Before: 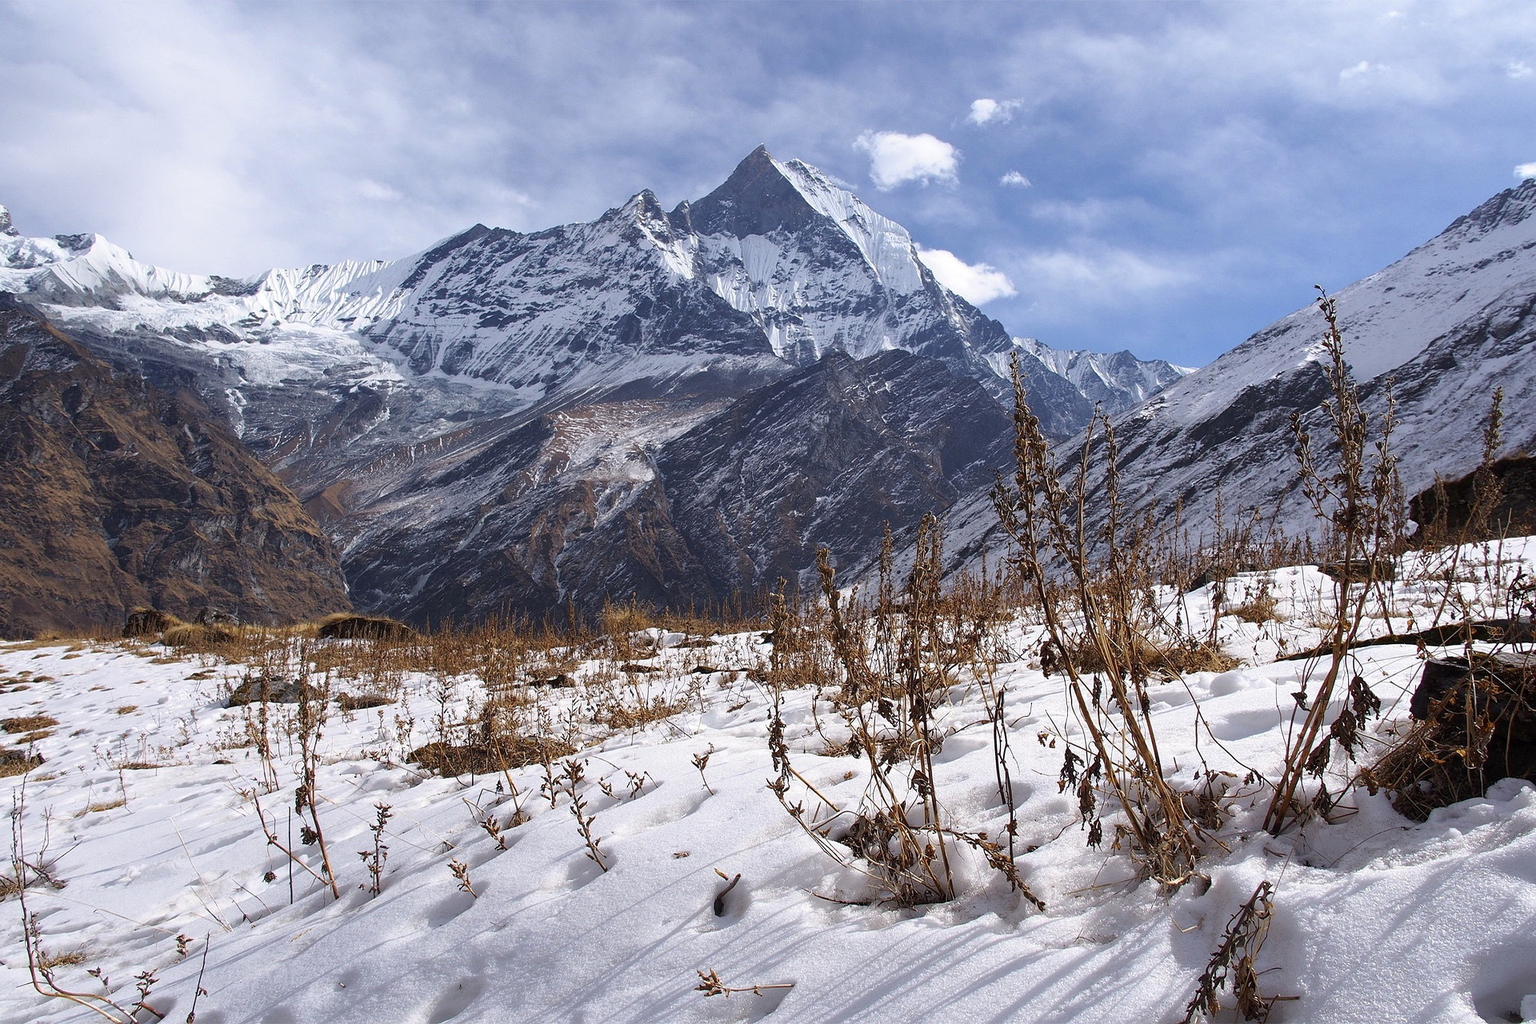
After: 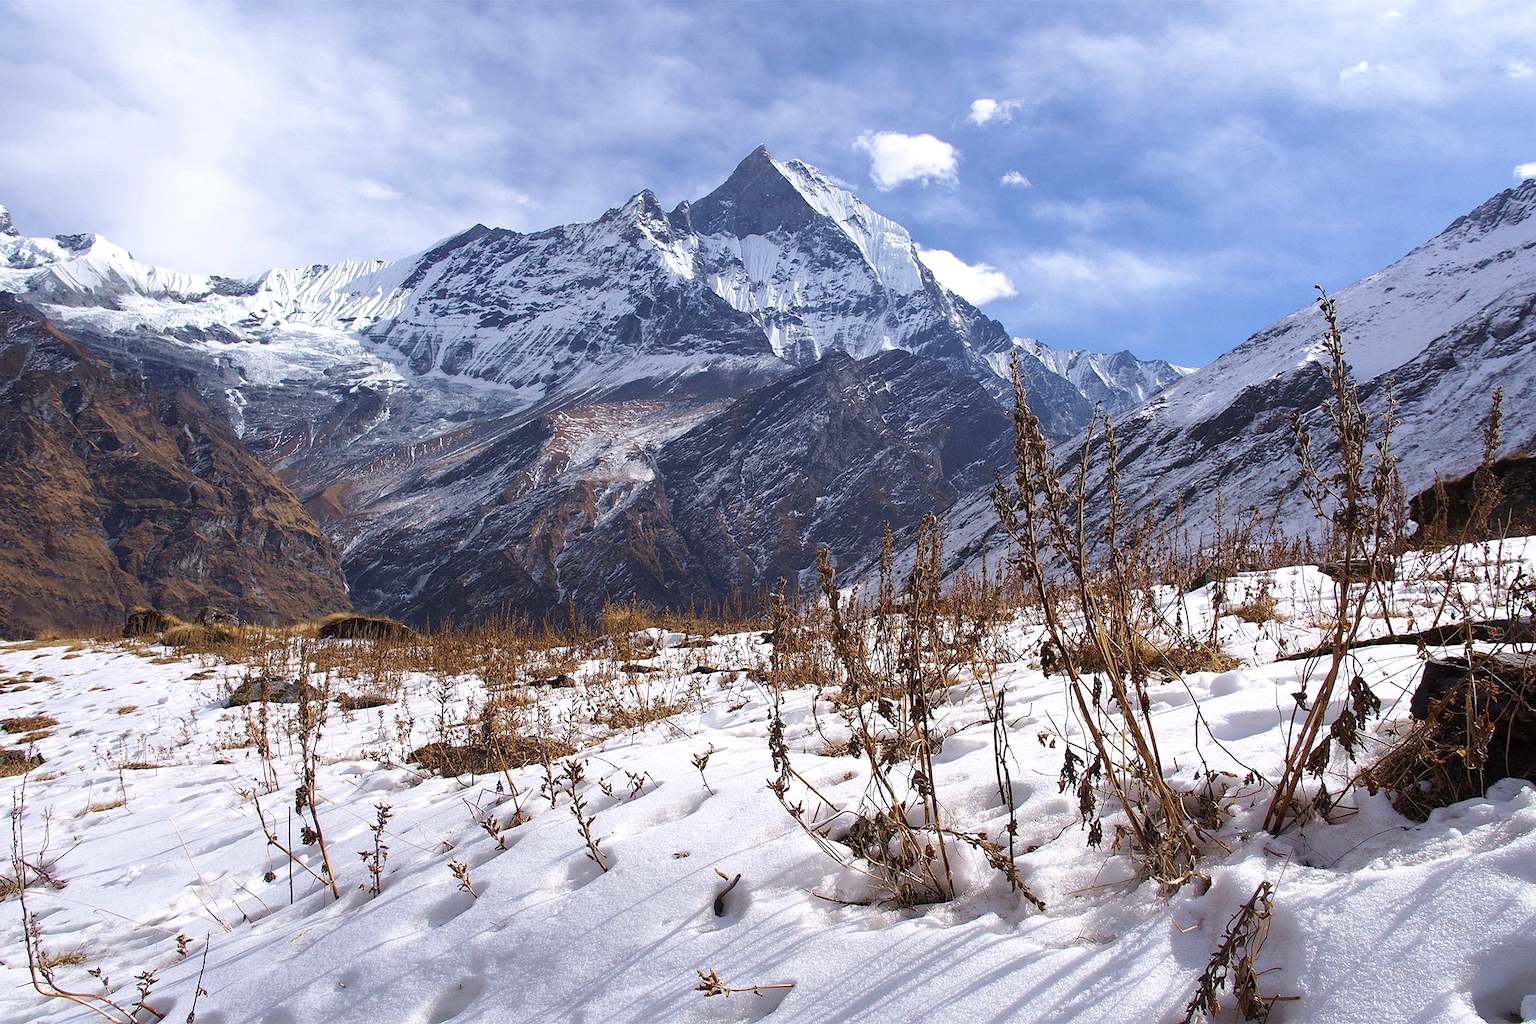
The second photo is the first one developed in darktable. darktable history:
tone equalizer: edges refinement/feathering 500, mask exposure compensation -1.57 EV, preserve details no
exposure: exposure 0.2 EV, compensate highlight preservation false
velvia: strength 21.7%
